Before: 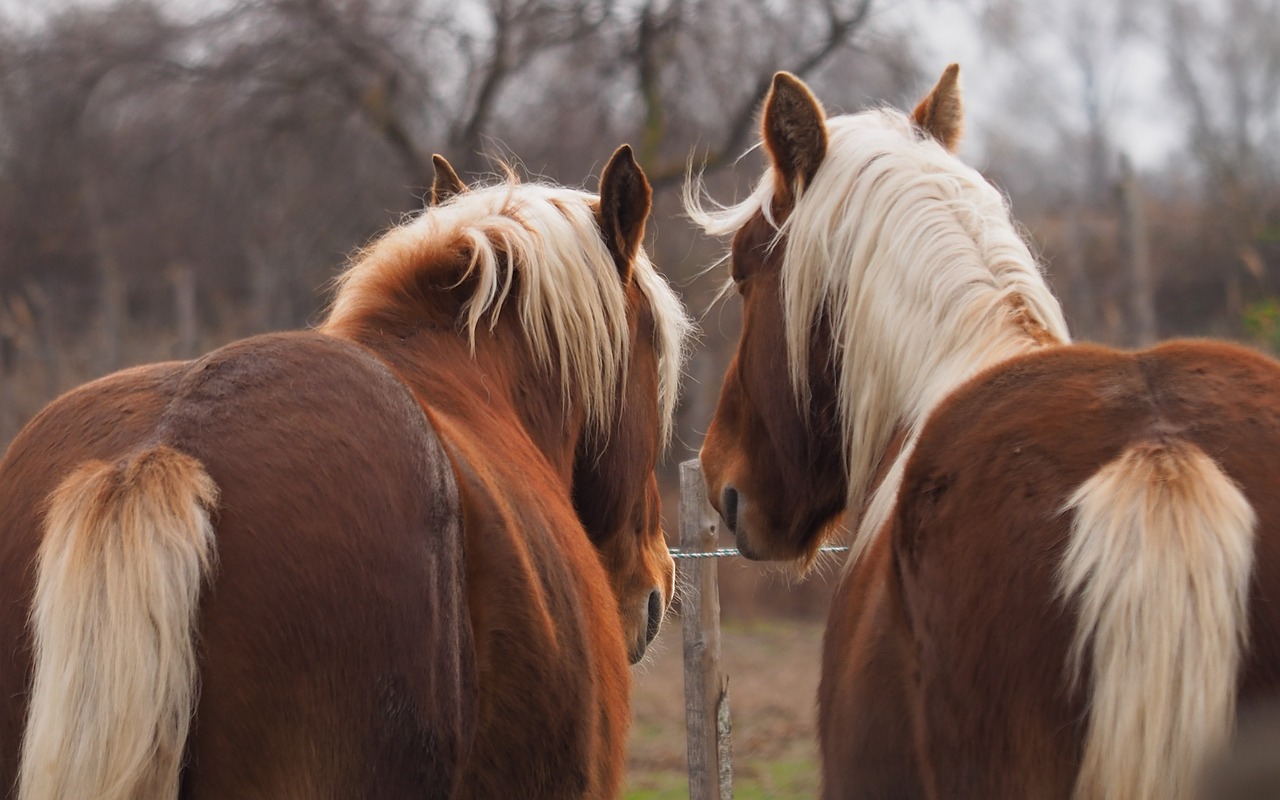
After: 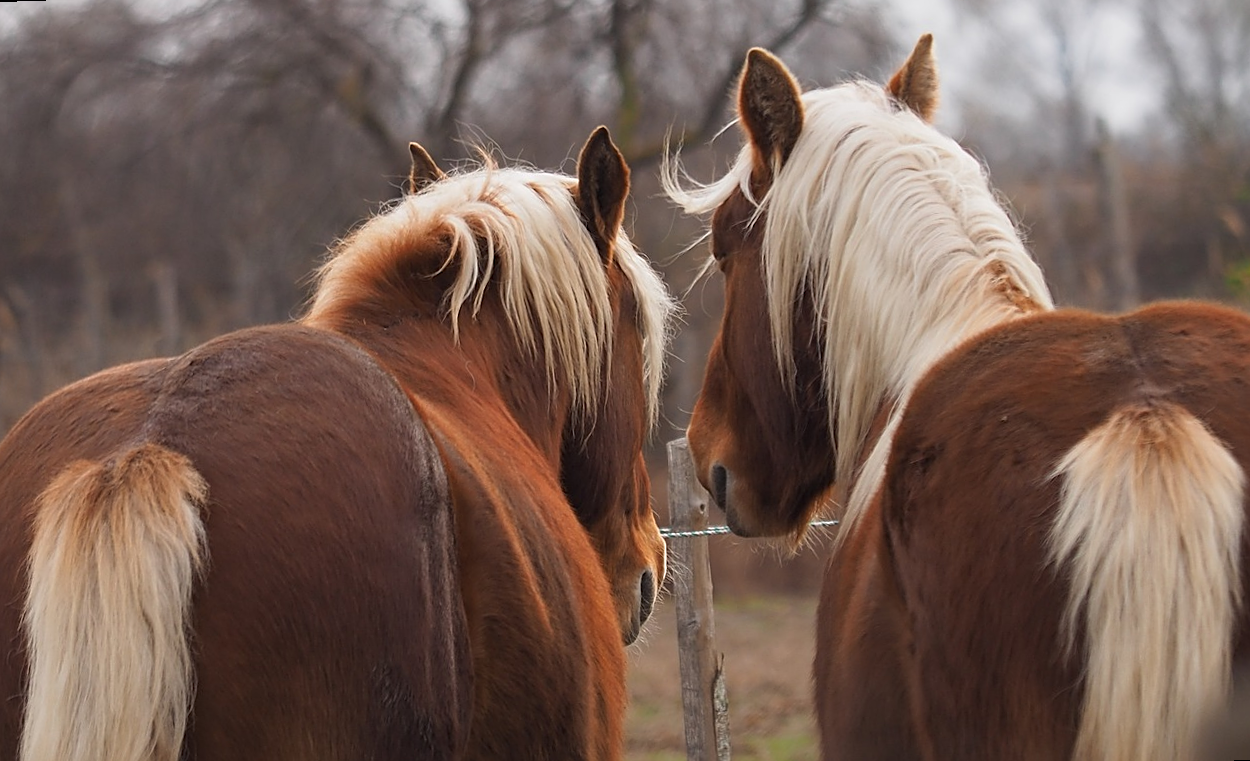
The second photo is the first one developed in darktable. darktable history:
rotate and perspective: rotation -2°, crop left 0.022, crop right 0.978, crop top 0.049, crop bottom 0.951
sharpen: on, module defaults
